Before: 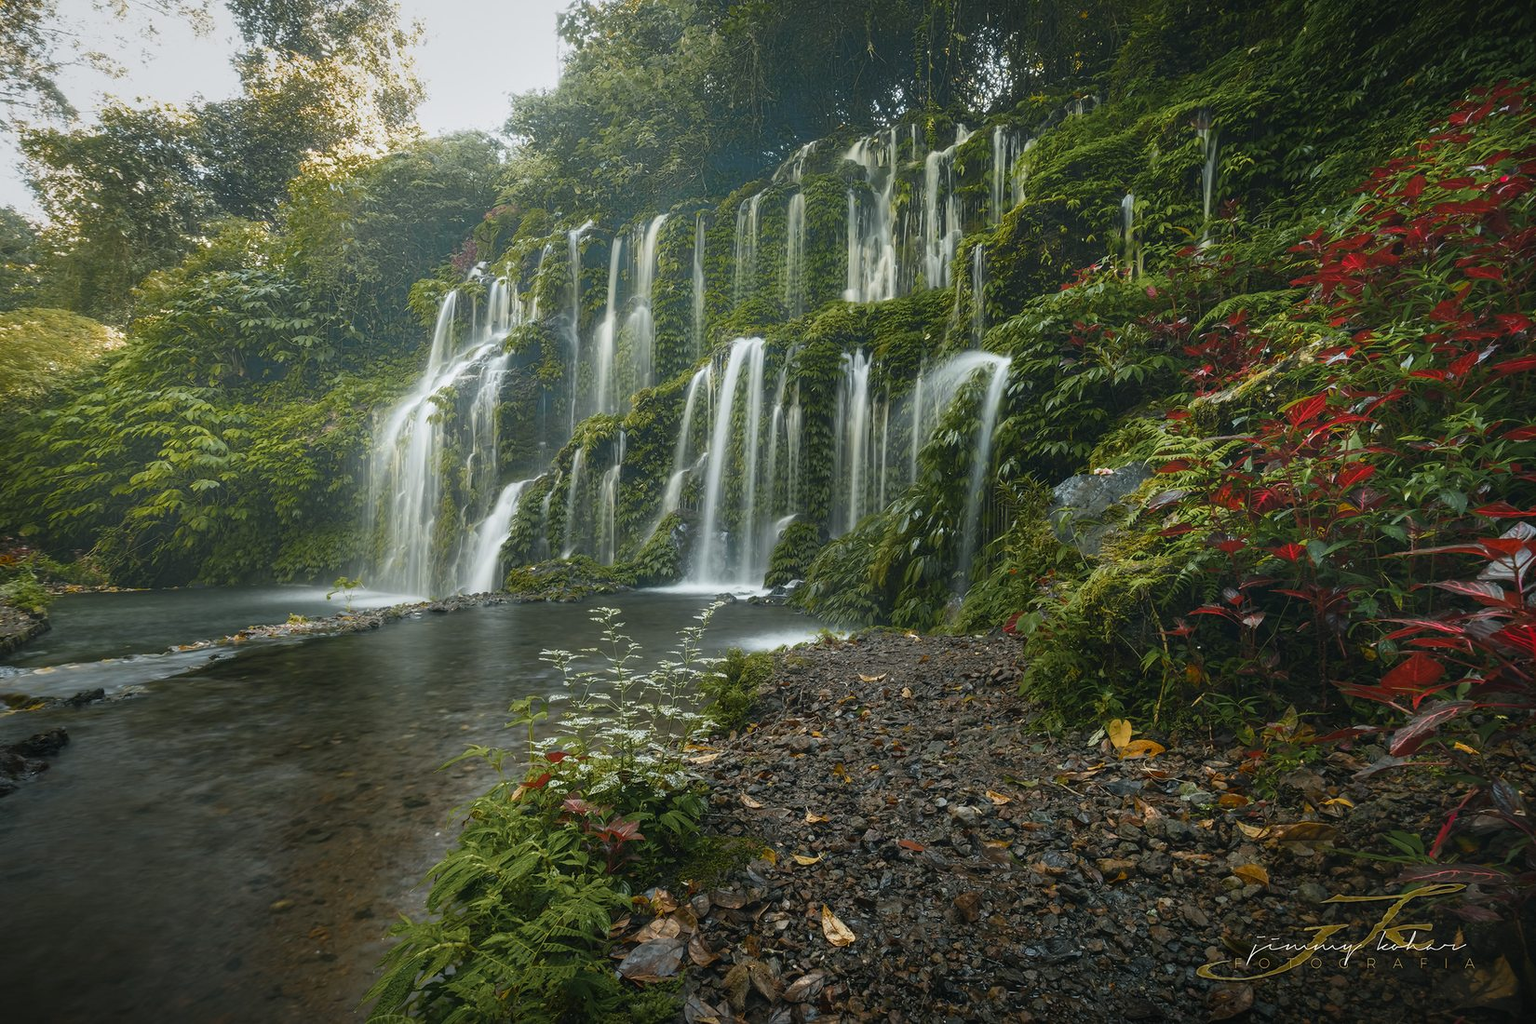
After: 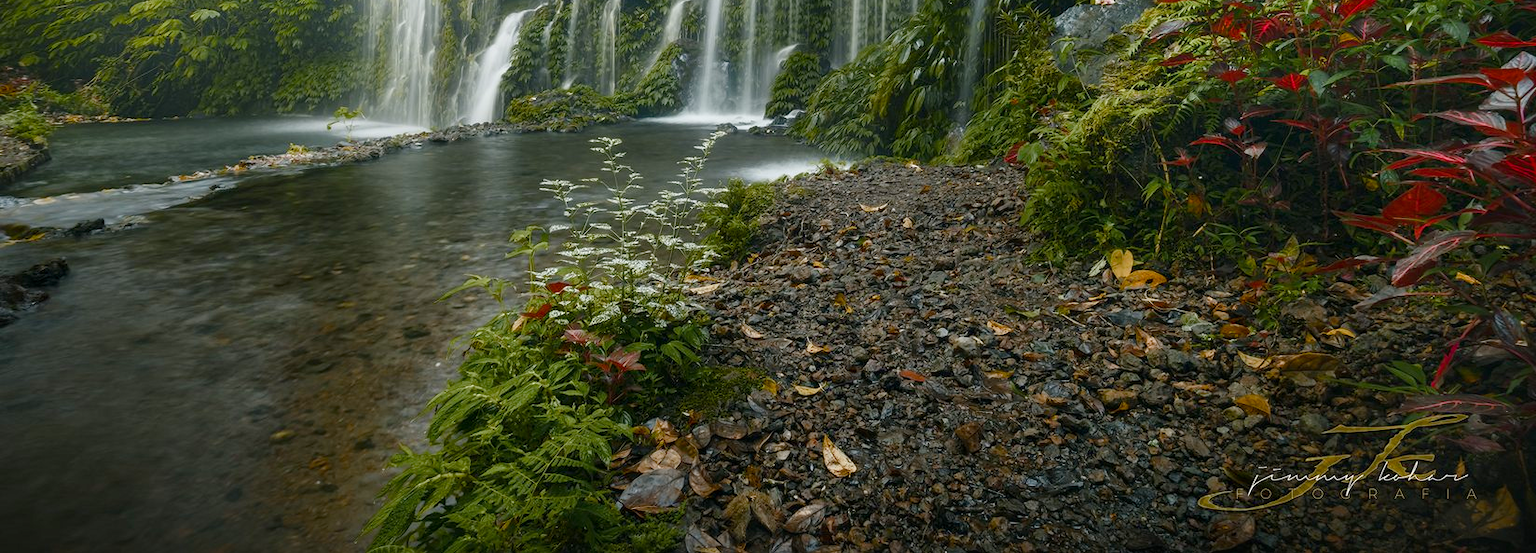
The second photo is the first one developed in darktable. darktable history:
crop and rotate: top 45.918%, right 0.064%
local contrast: mode bilateral grid, contrast 21, coarseness 49, detail 128%, midtone range 0.2
color balance rgb: perceptual saturation grading › global saturation 25.317%, perceptual saturation grading › highlights -50.23%, perceptual saturation grading › shadows 30.086%
